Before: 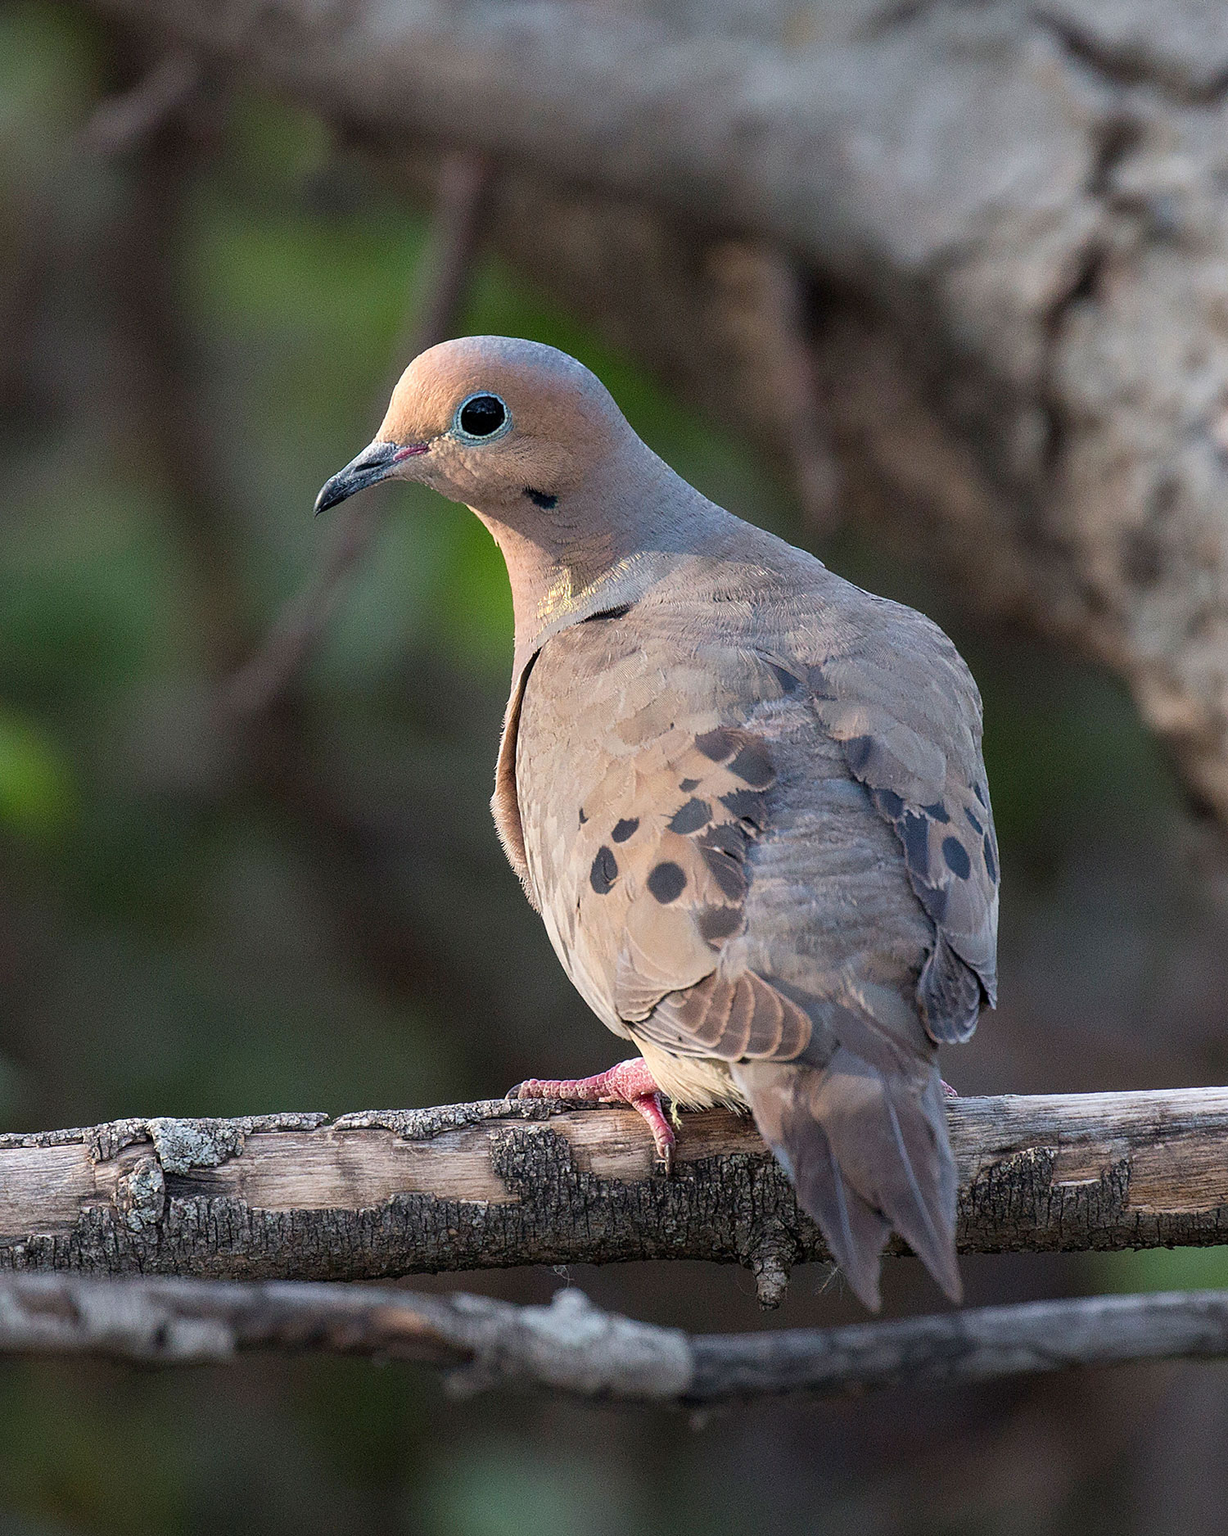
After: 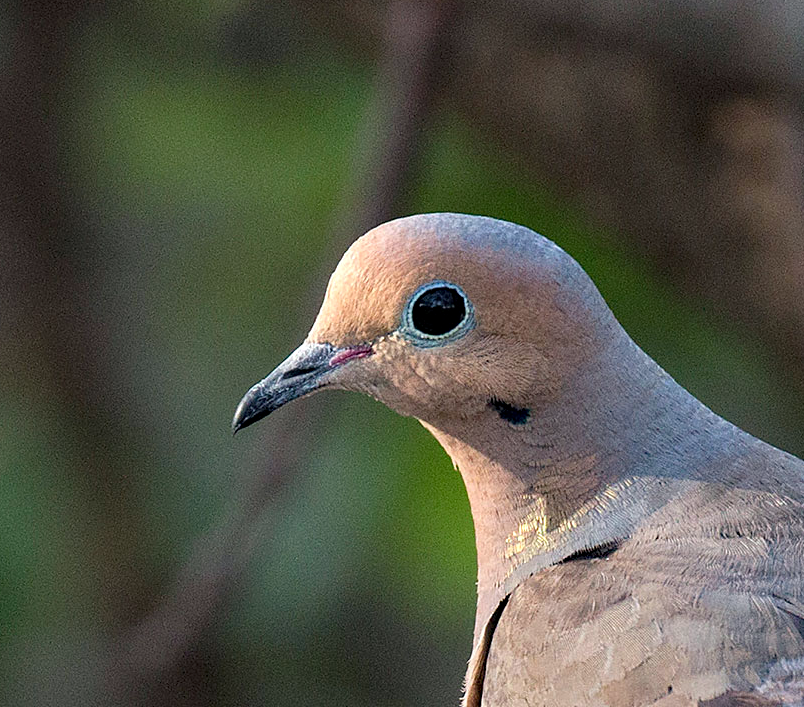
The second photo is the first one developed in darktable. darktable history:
local contrast: highlights 106%, shadows 101%, detail 120%, midtone range 0.2
crop: left 10.092%, top 10.543%, right 36.27%, bottom 51.723%
haze removal: compatibility mode true, adaptive false
